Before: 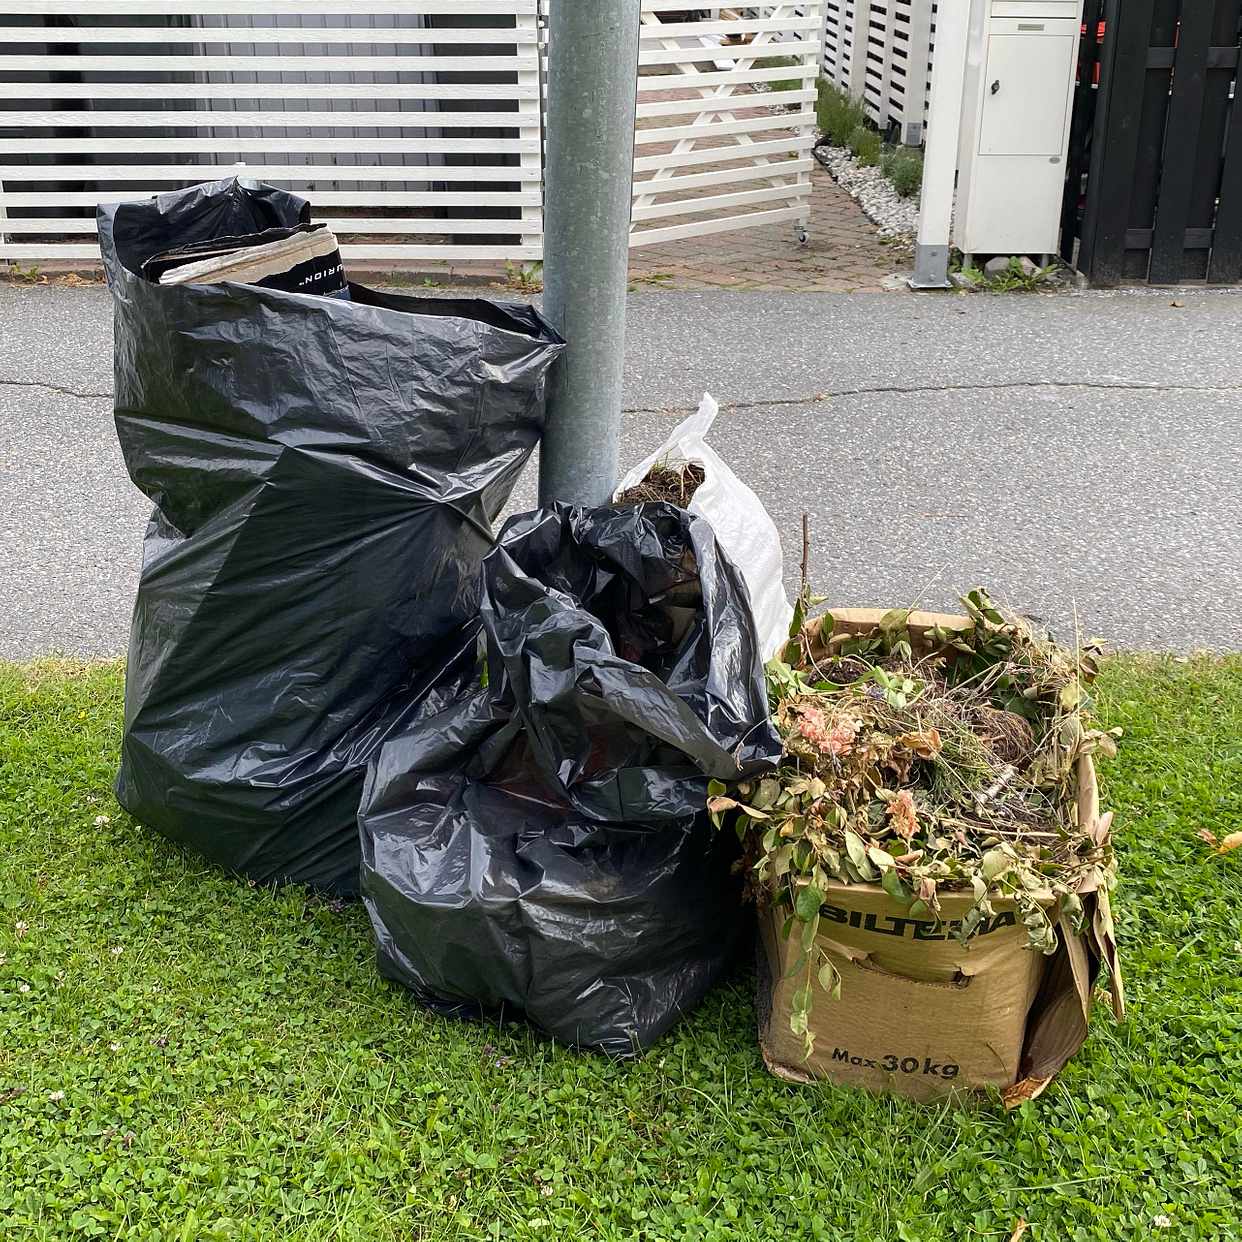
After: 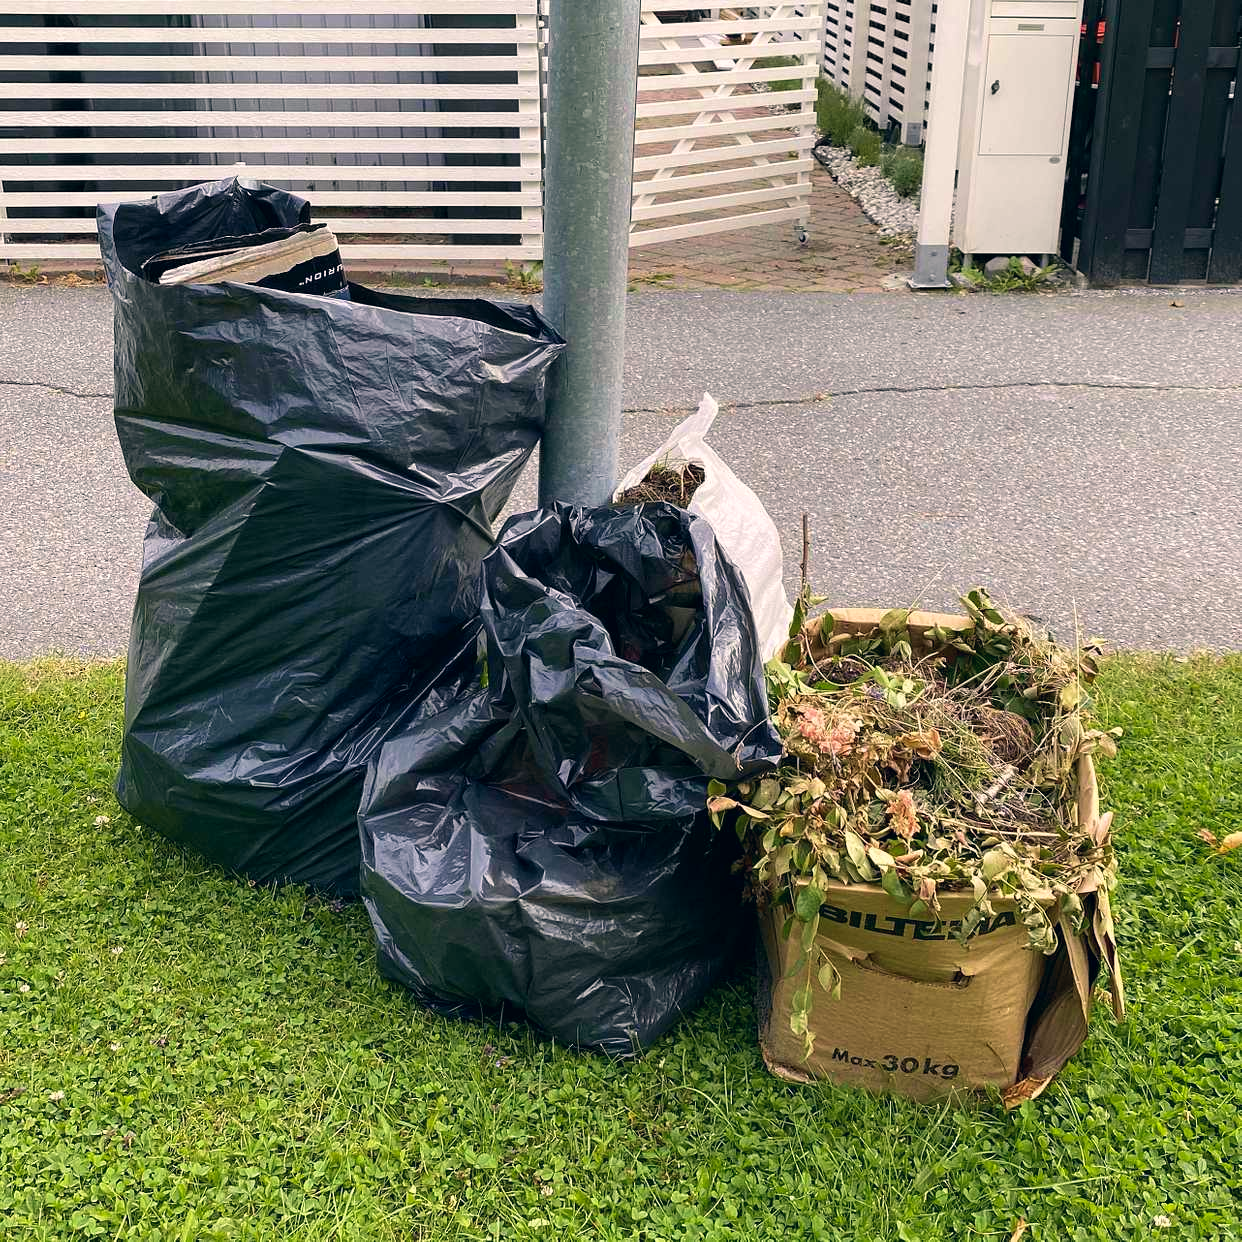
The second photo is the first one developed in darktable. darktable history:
color correction: highlights a* 5.38, highlights b* 5.3, shadows a* -4.26, shadows b* -5.11
velvia: on, module defaults
